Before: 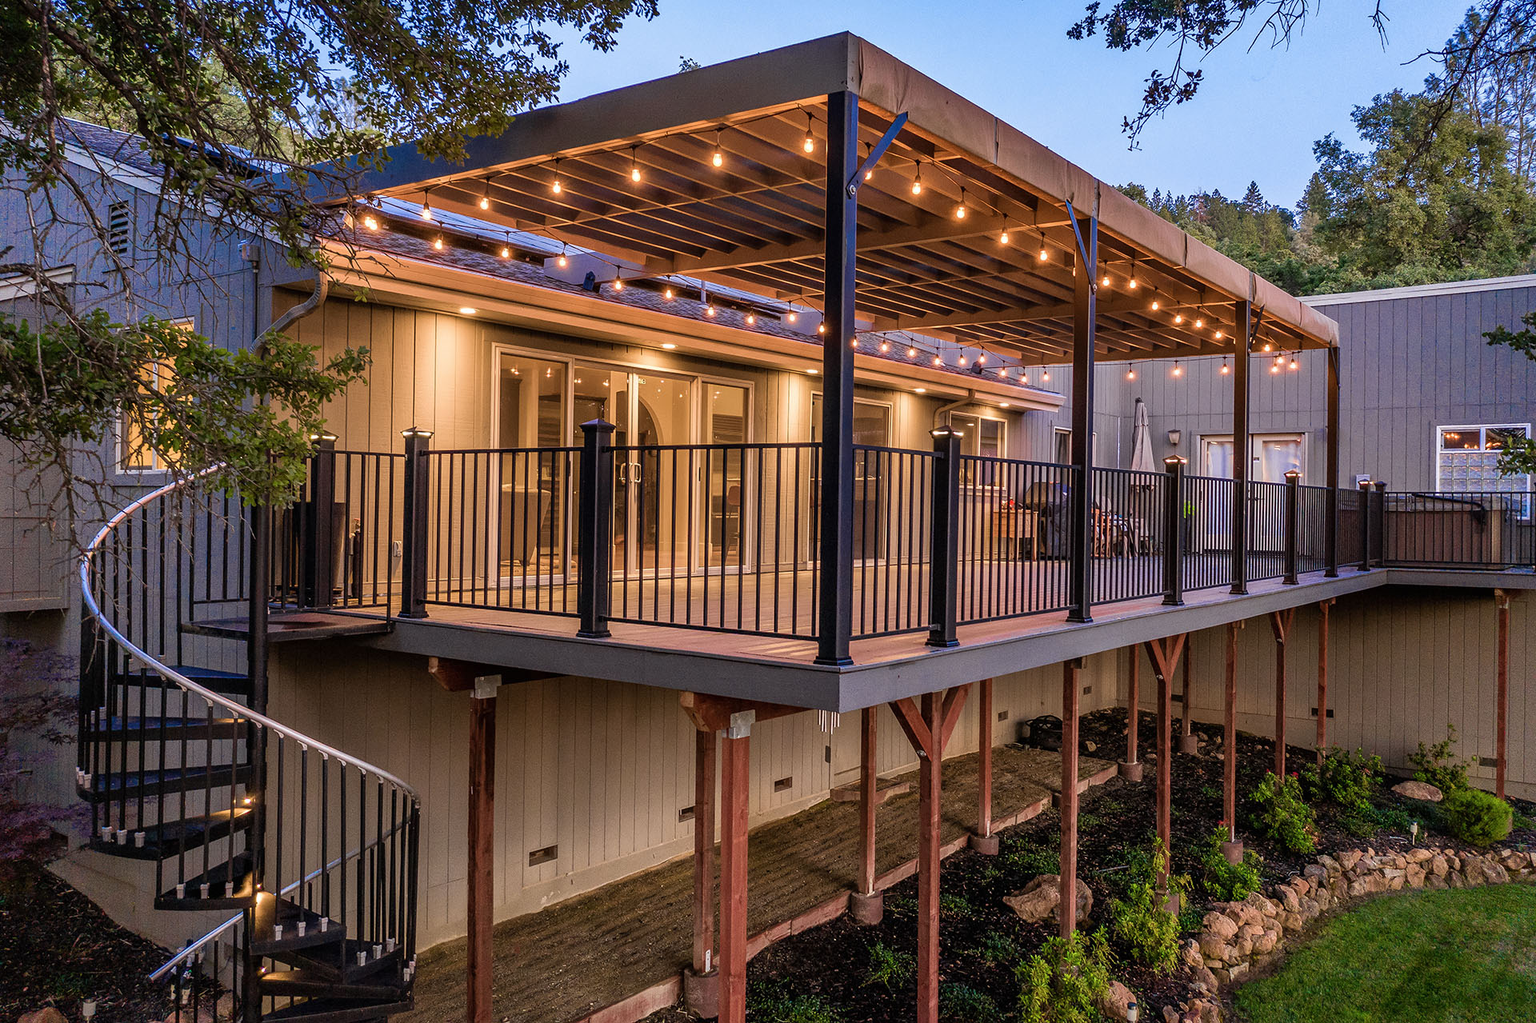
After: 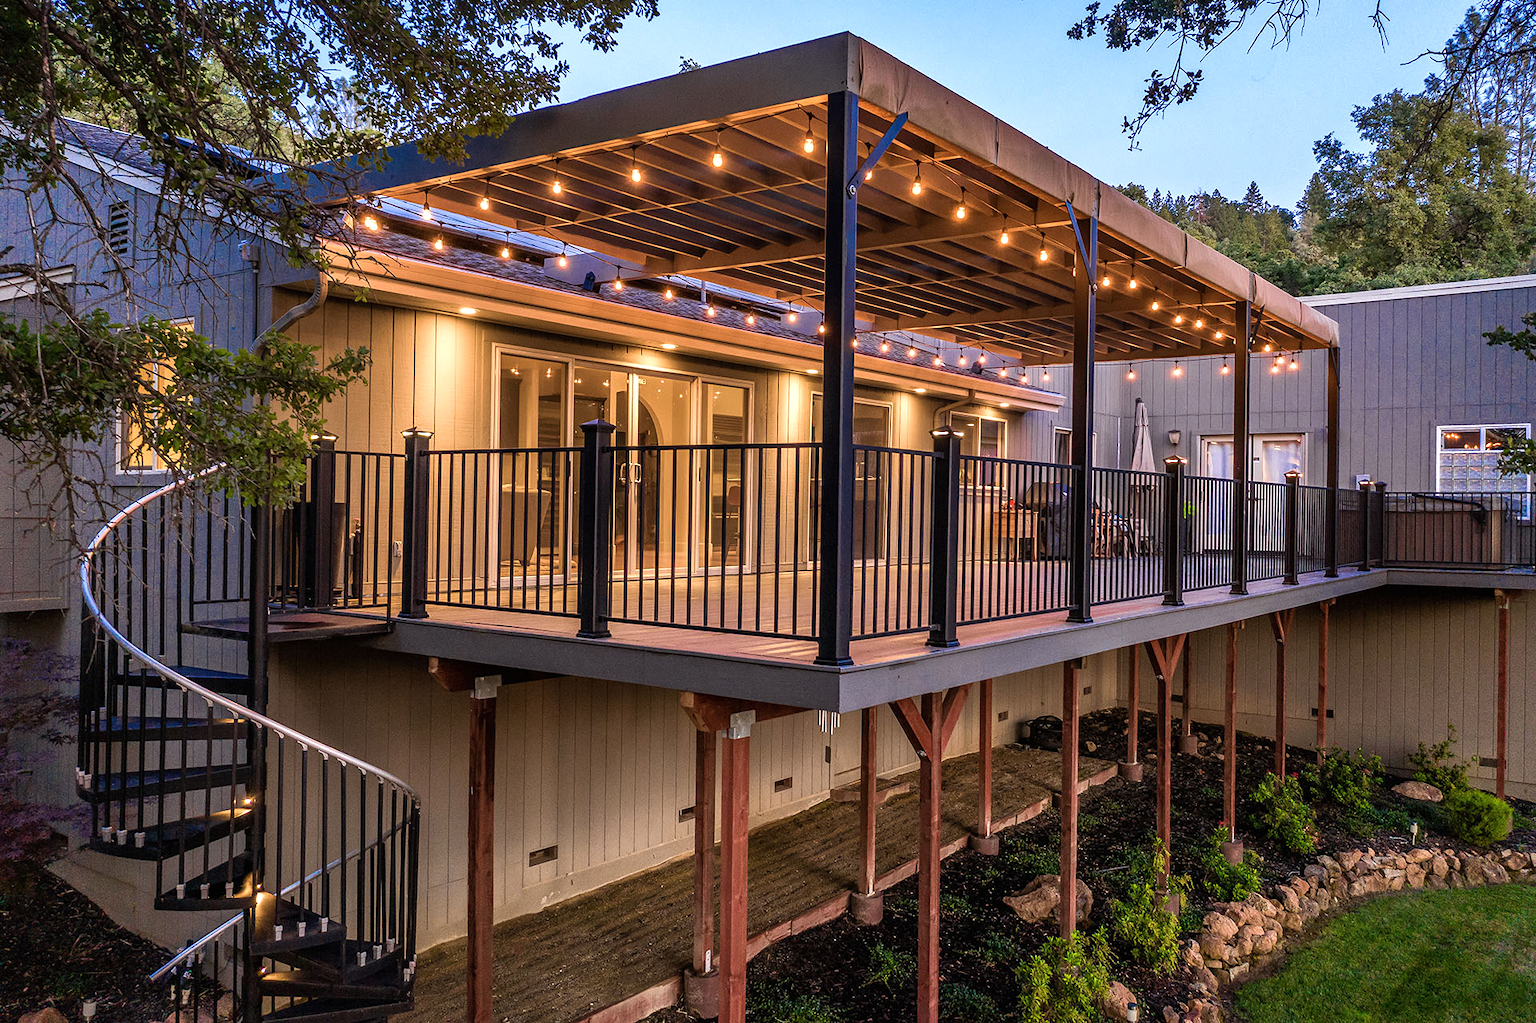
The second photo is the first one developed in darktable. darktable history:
color balance rgb: perceptual saturation grading › global saturation 0.926%, perceptual brilliance grading › highlights 10.14%, perceptual brilliance grading › shadows -4.992%, global vibrance 9.958%
